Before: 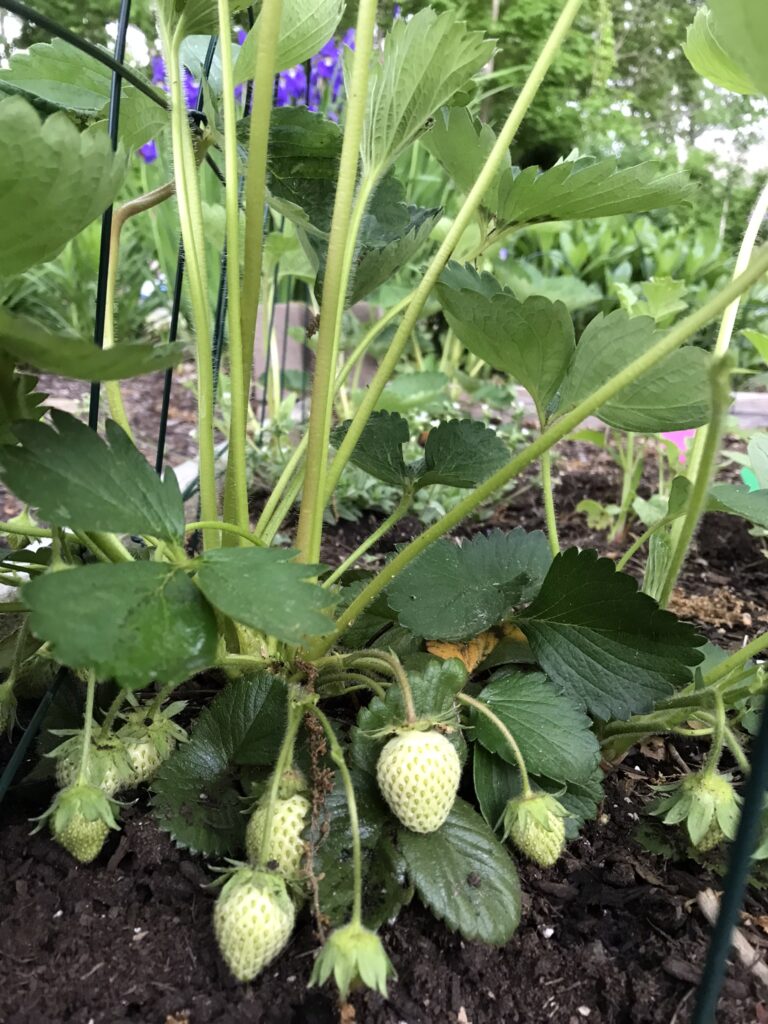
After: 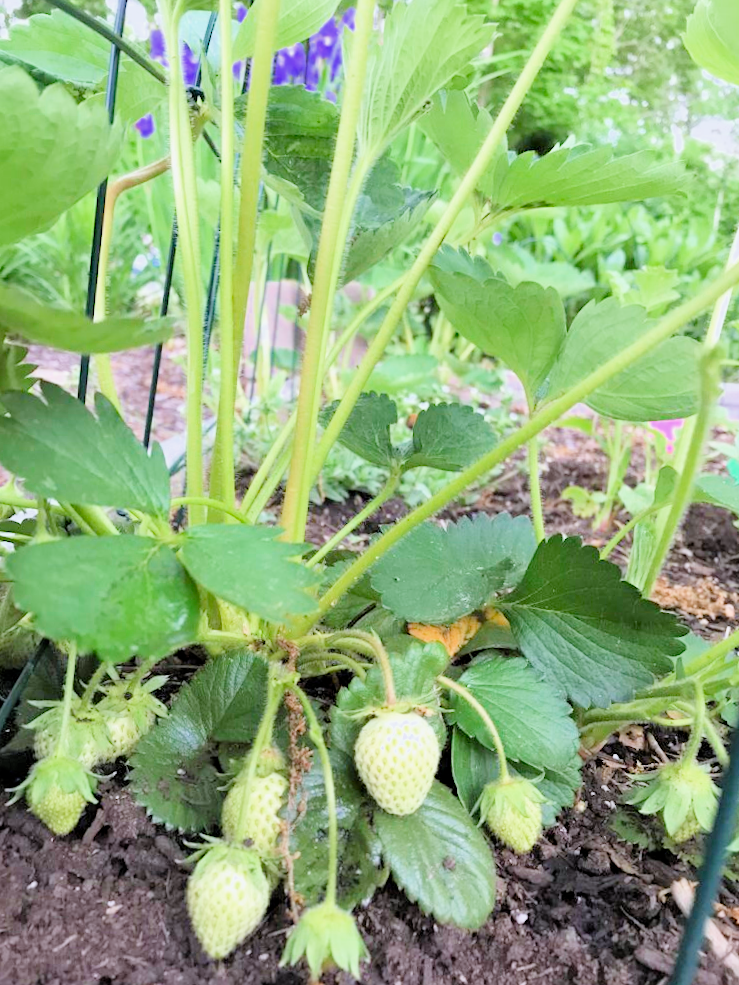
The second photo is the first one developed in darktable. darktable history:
crop and rotate: angle -1.69°
white balance: red 0.984, blue 1.059
filmic rgb: middle gray luminance 3.44%, black relative exposure -5.92 EV, white relative exposure 6.33 EV, threshold 6 EV, dynamic range scaling 22.4%, target black luminance 0%, hardness 2.33, latitude 45.85%, contrast 0.78, highlights saturation mix 100%, shadows ↔ highlights balance 0.033%, add noise in highlights 0, preserve chrominance max RGB, color science v3 (2019), use custom middle-gray values true, iterations of high-quality reconstruction 0, contrast in highlights soft, enable highlight reconstruction true
